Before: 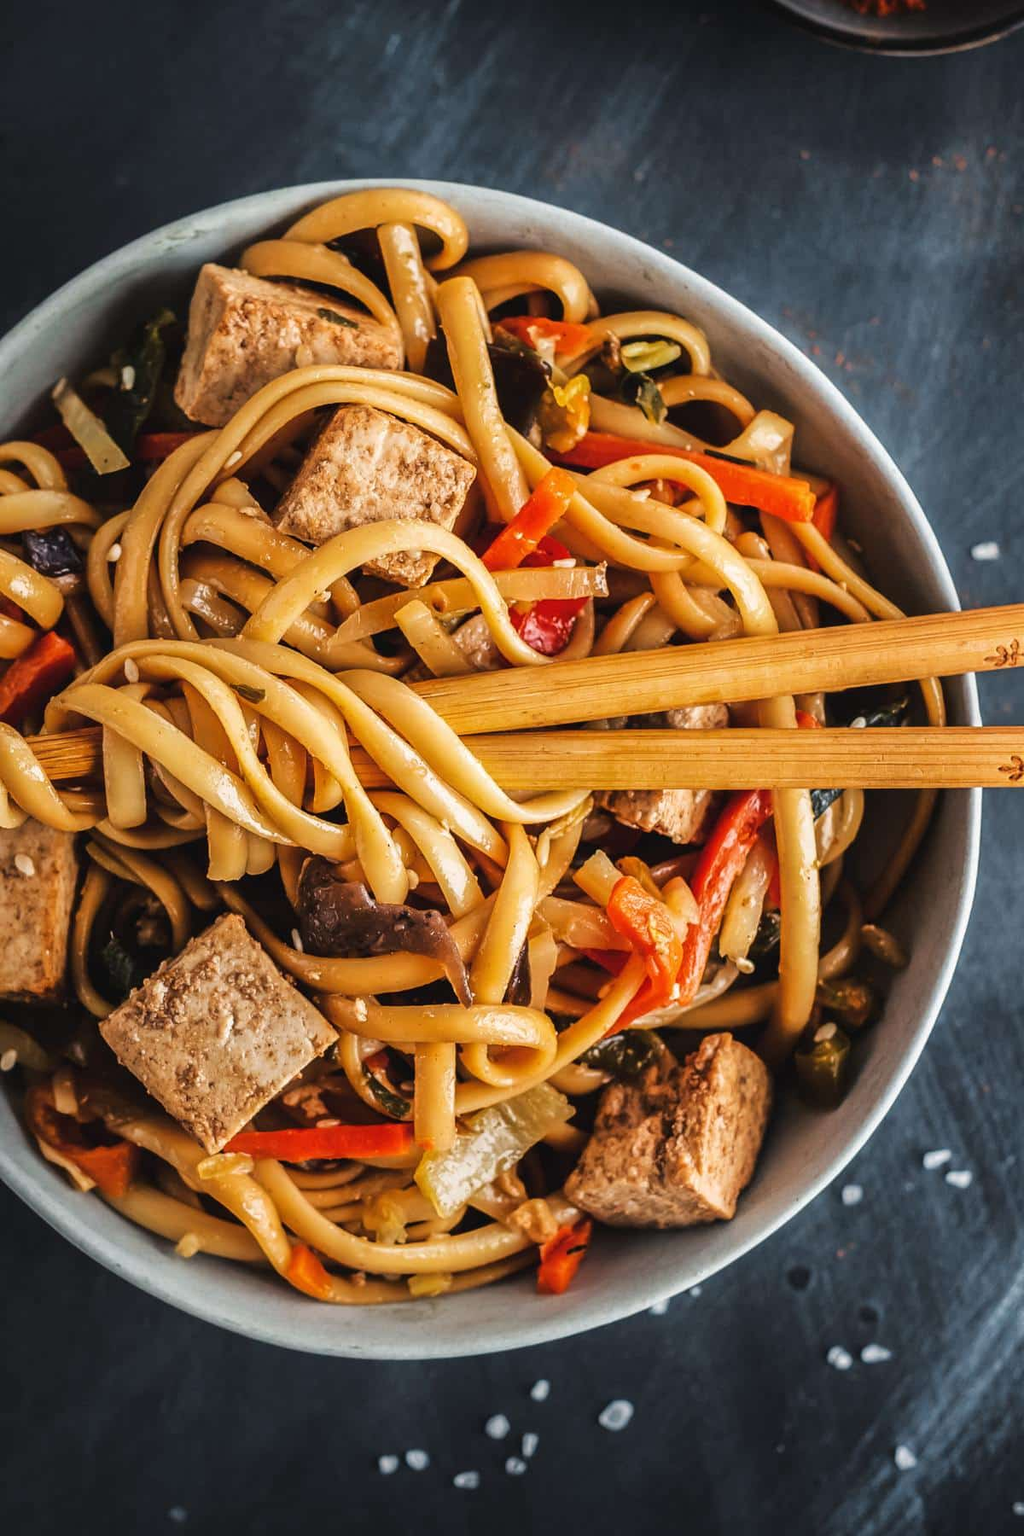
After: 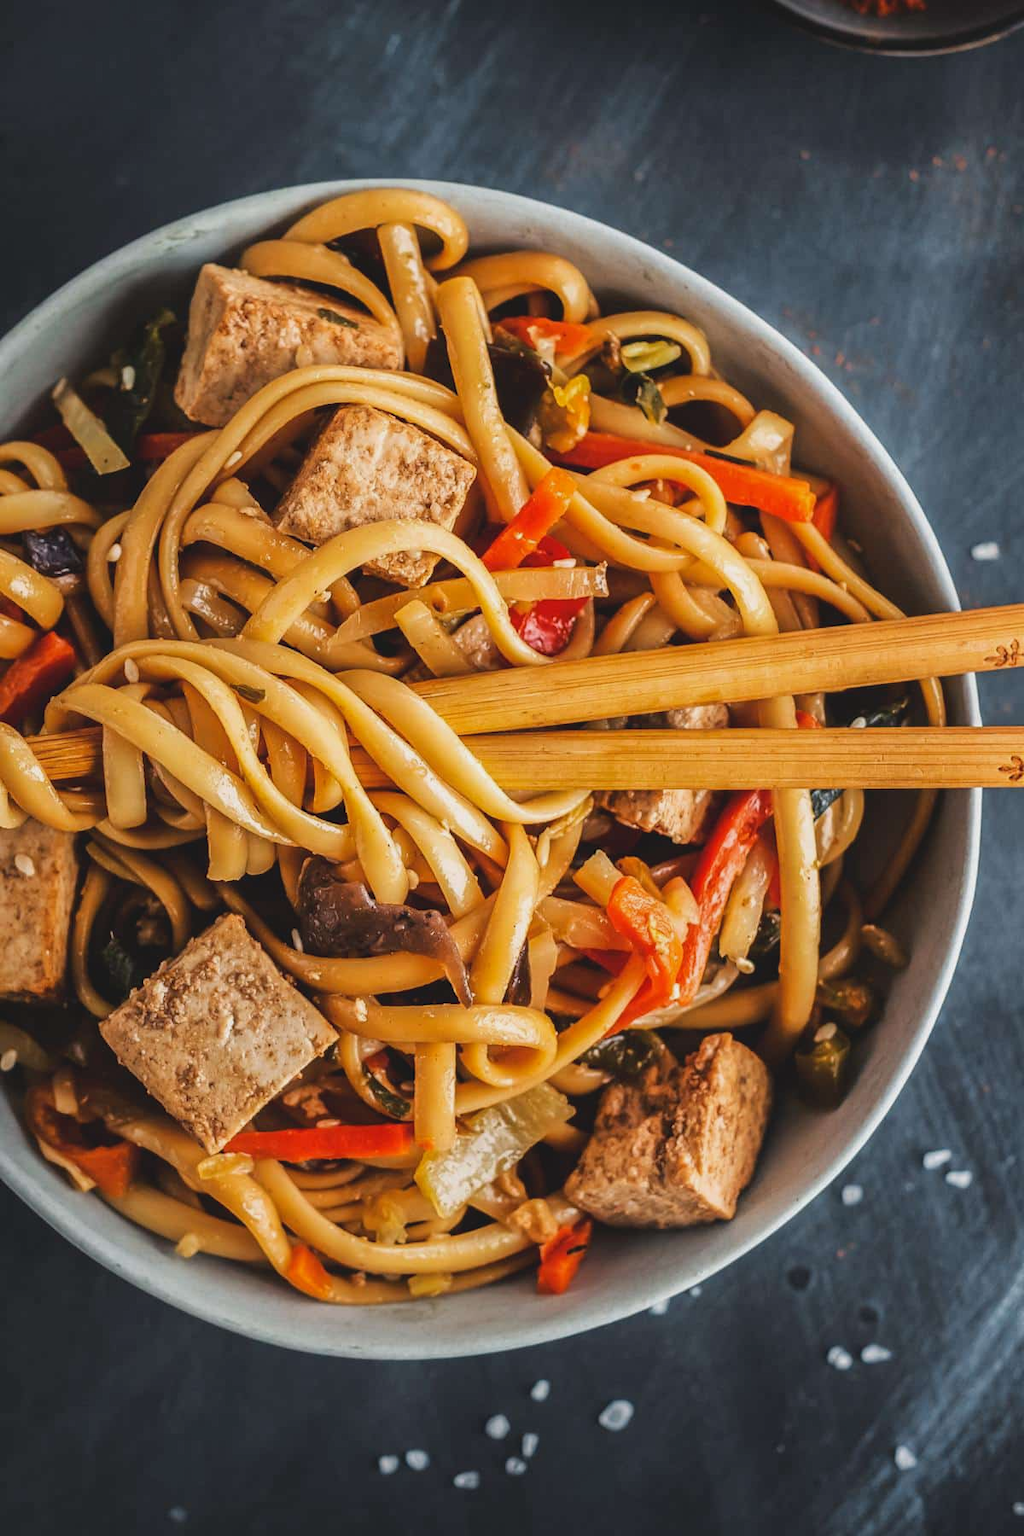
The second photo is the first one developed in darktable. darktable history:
contrast brightness saturation: contrast -0.11
color balance: contrast -0.5%
